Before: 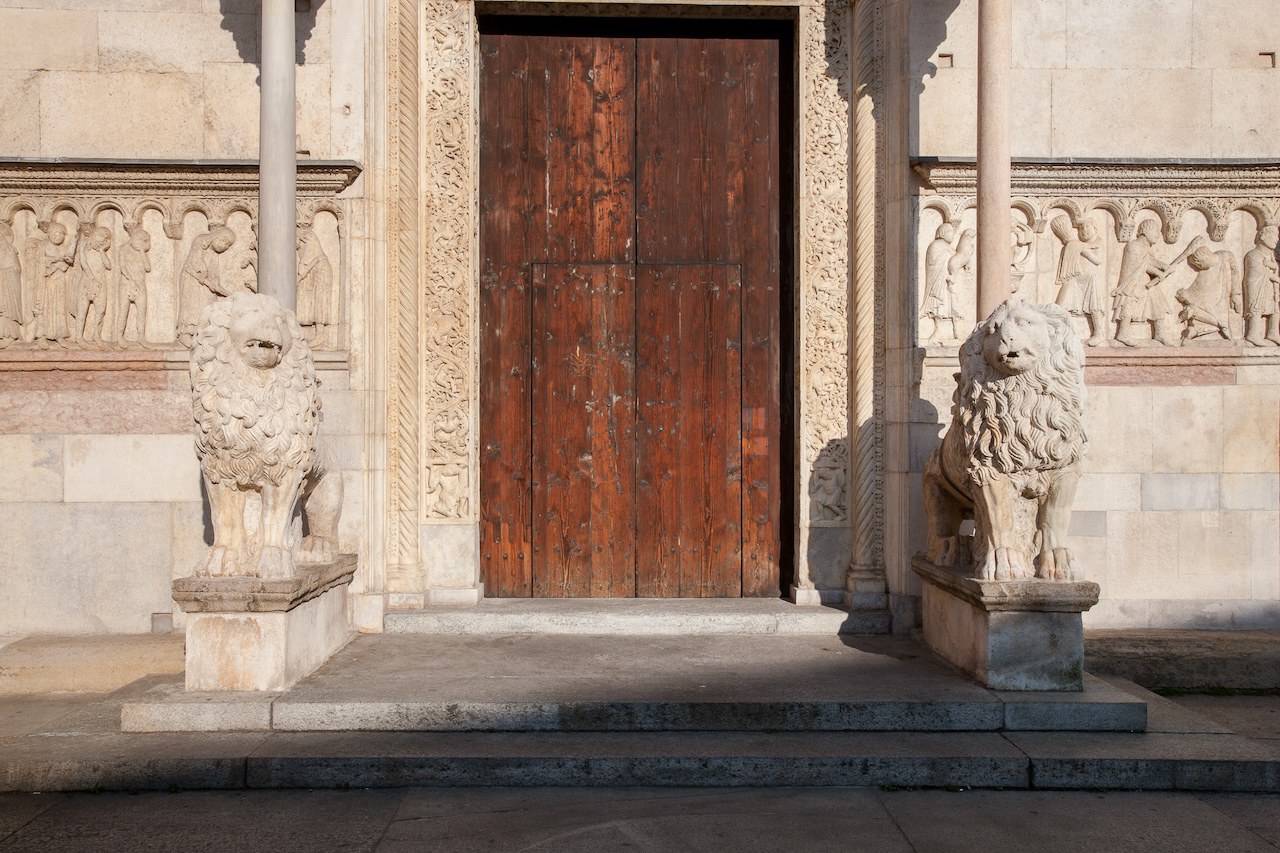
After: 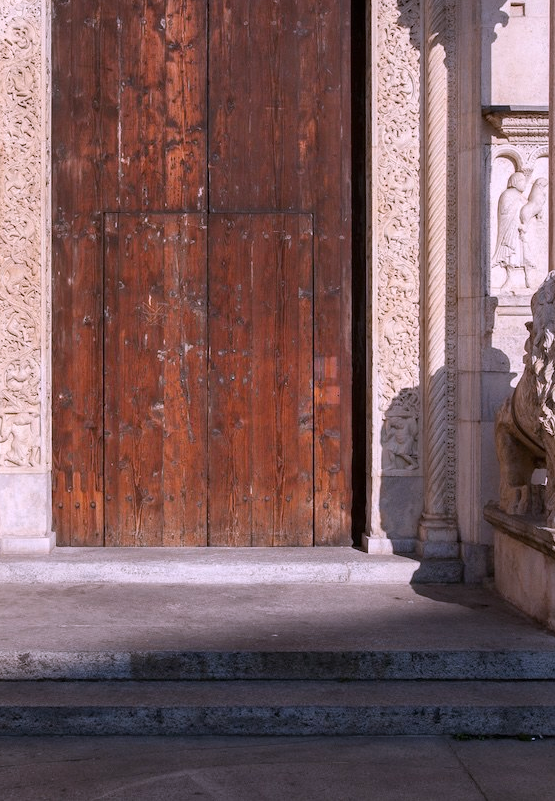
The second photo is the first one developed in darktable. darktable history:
white balance: red 1.042, blue 1.17
crop: left 33.452%, top 6.025%, right 23.155%
